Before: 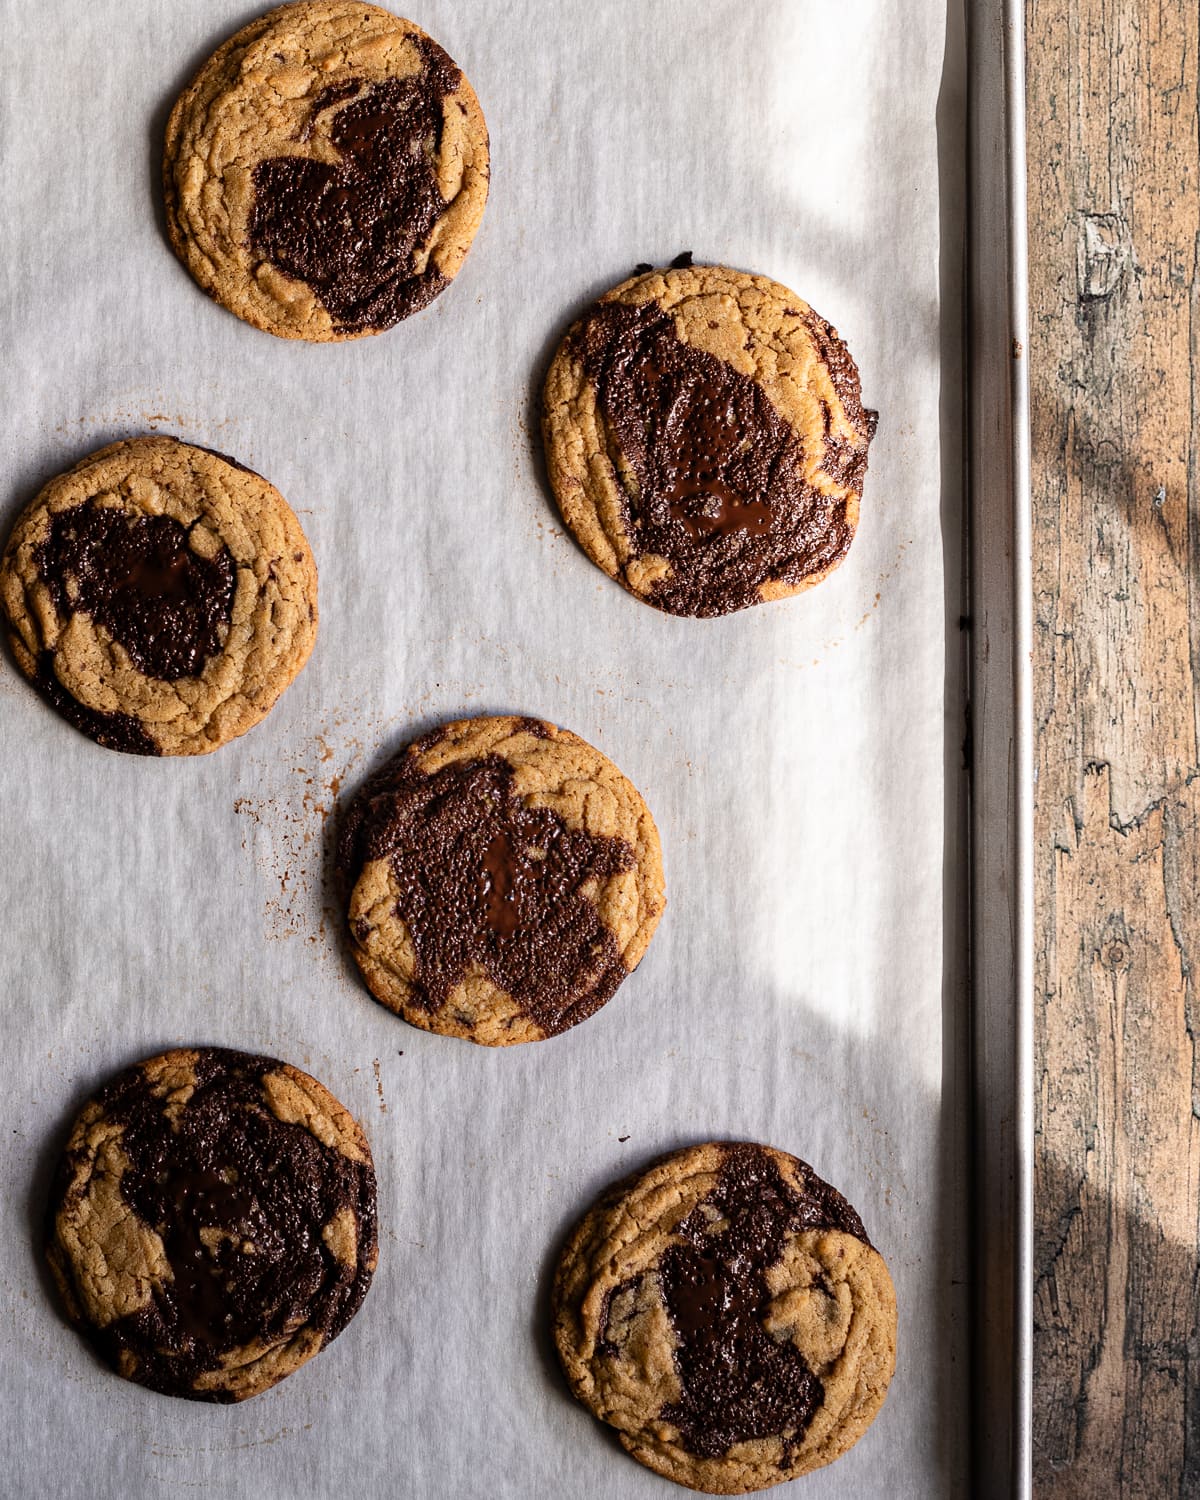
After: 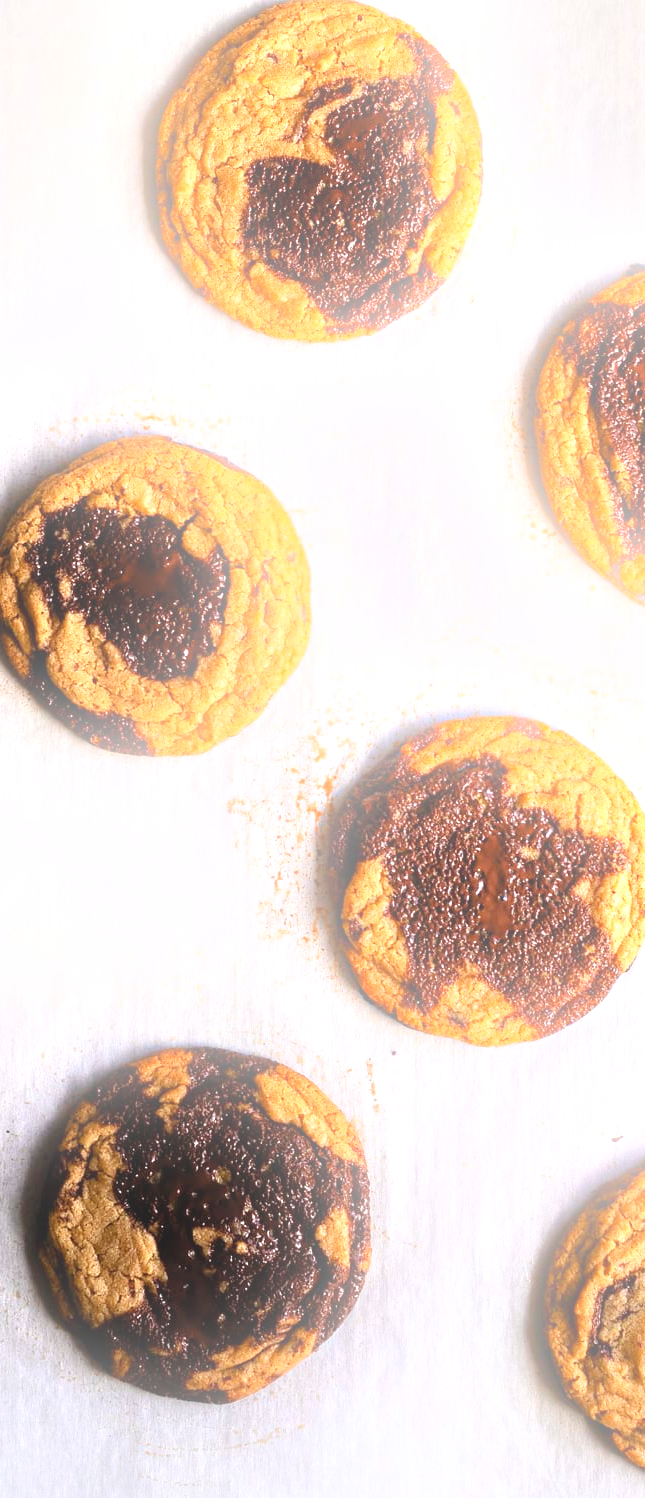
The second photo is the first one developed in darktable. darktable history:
crop: left 0.587%, right 45.588%, bottom 0.086%
exposure: black level correction 0, exposure 1.1 EV, compensate exposure bias true, compensate highlight preservation false
bloom: threshold 82.5%, strength 16.25%
